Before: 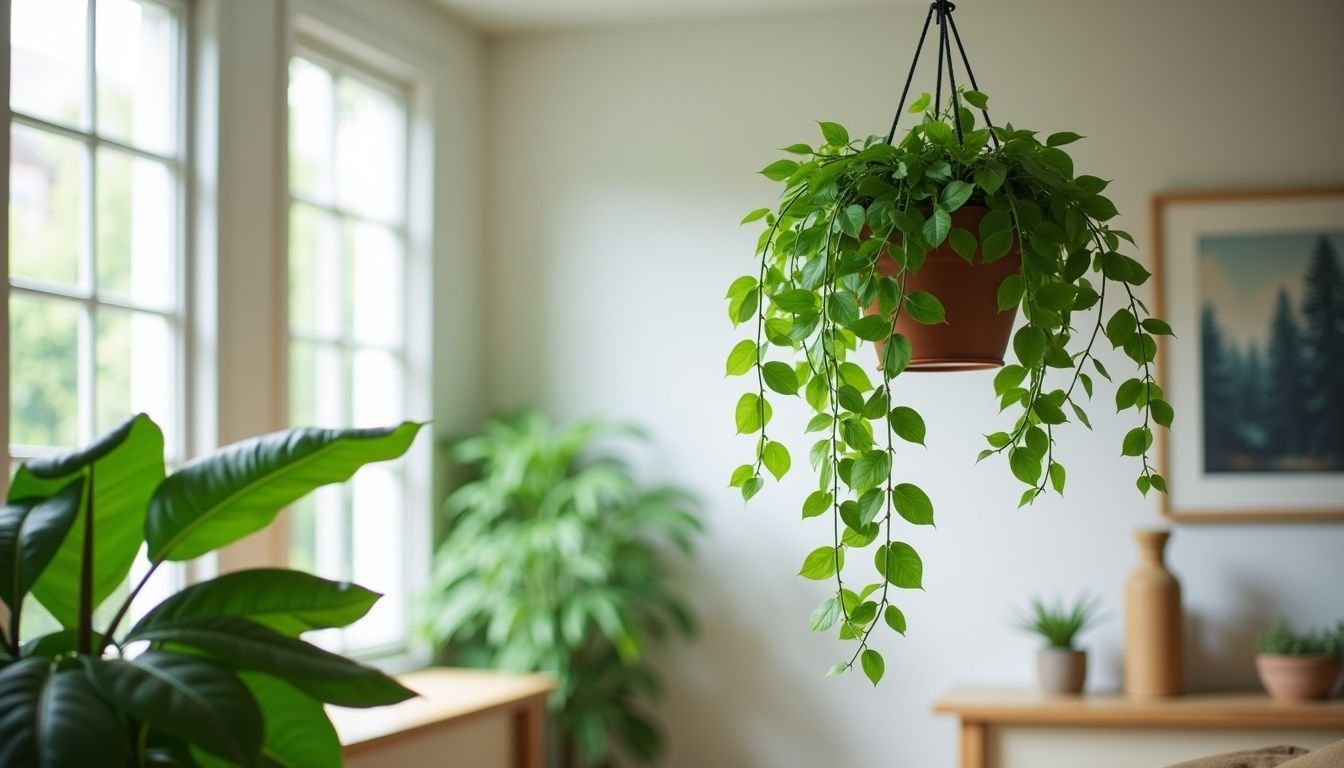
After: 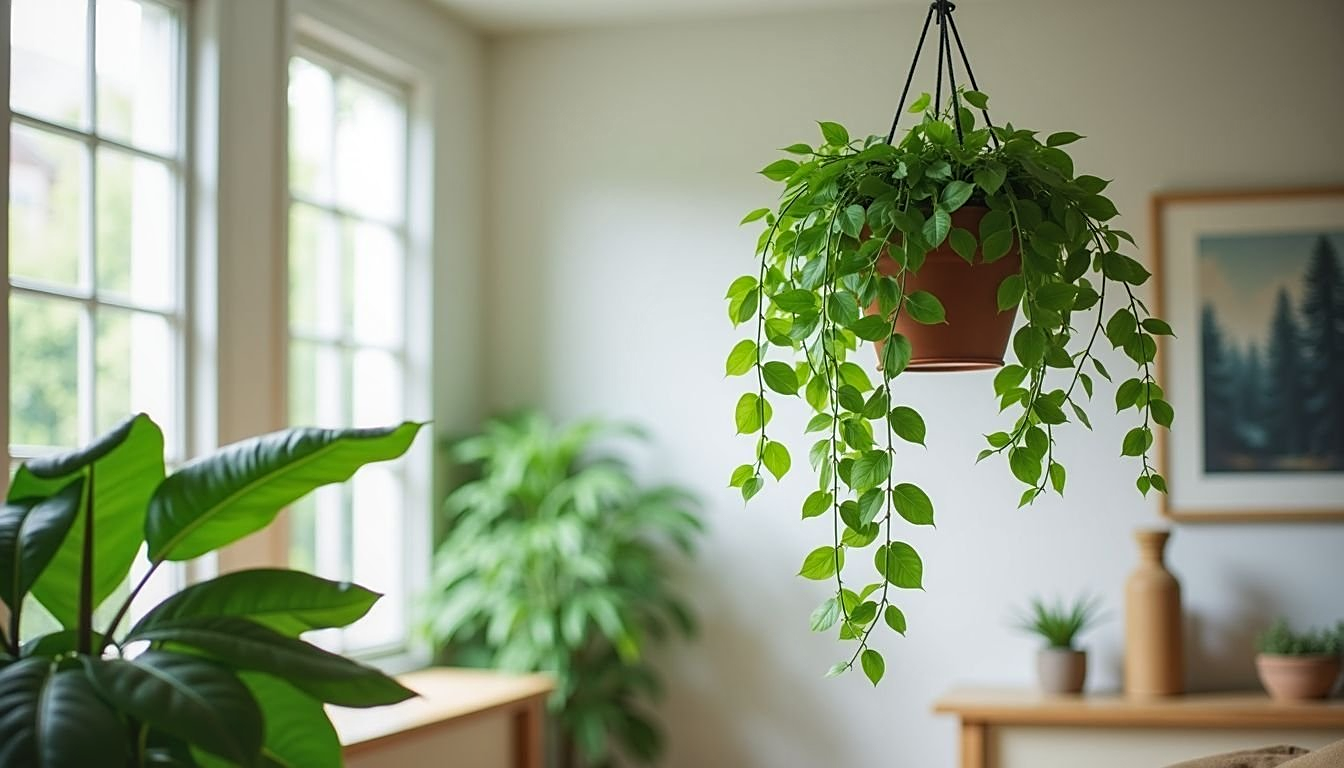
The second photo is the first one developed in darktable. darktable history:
local contrast: detail 110%
sharpen: radius 1.967
